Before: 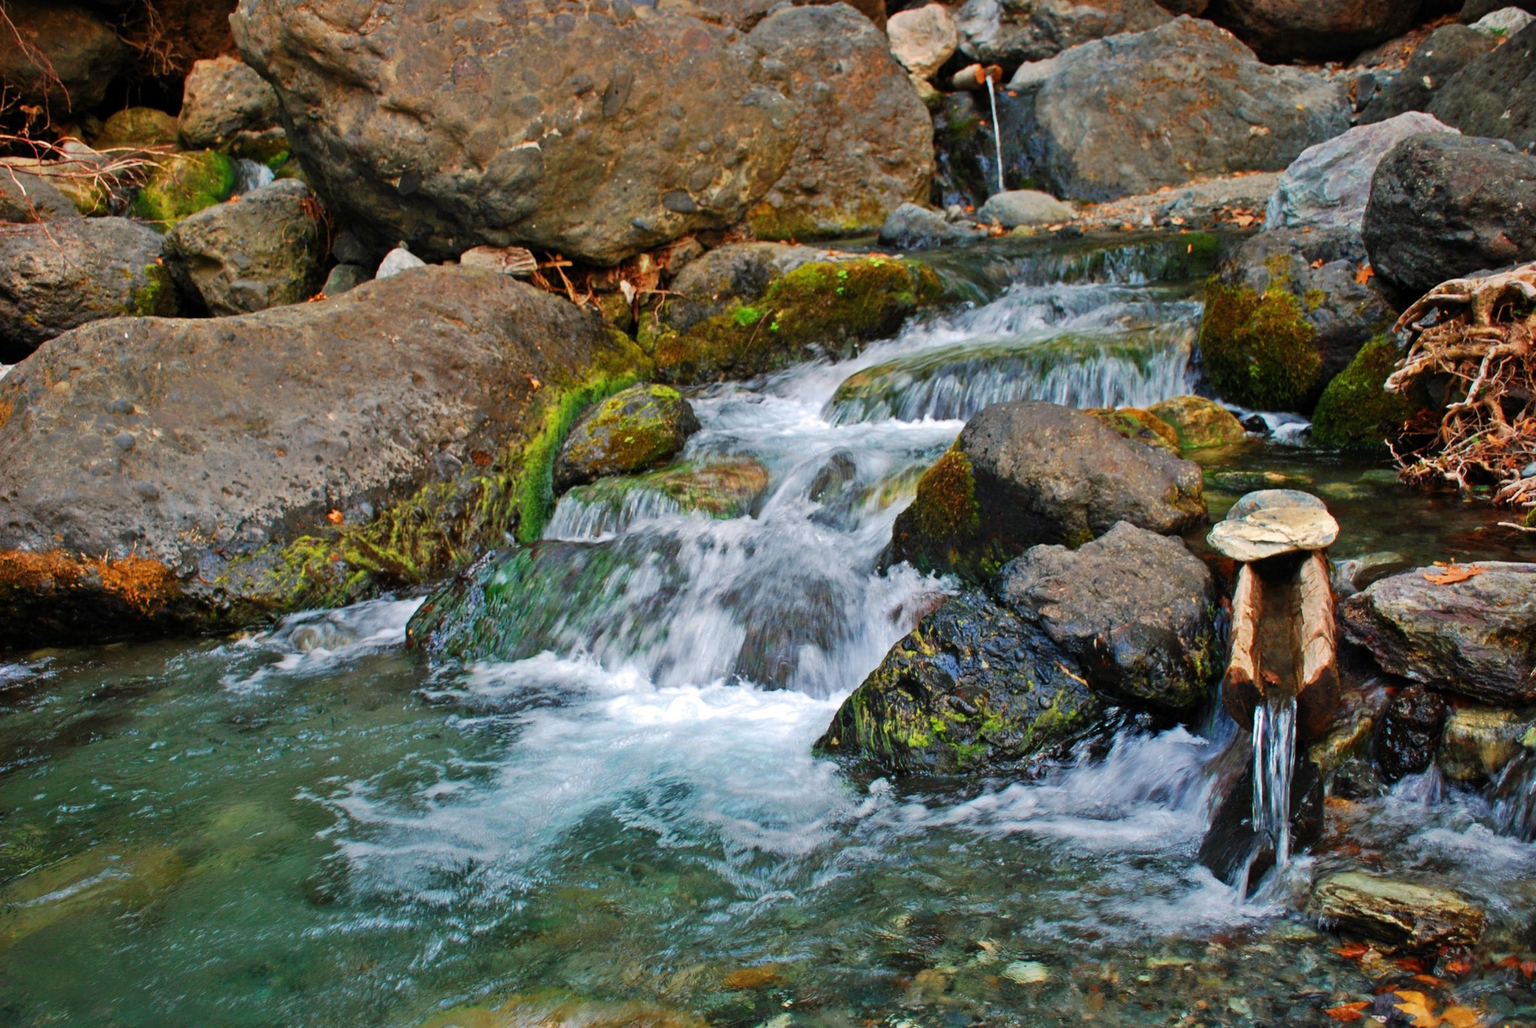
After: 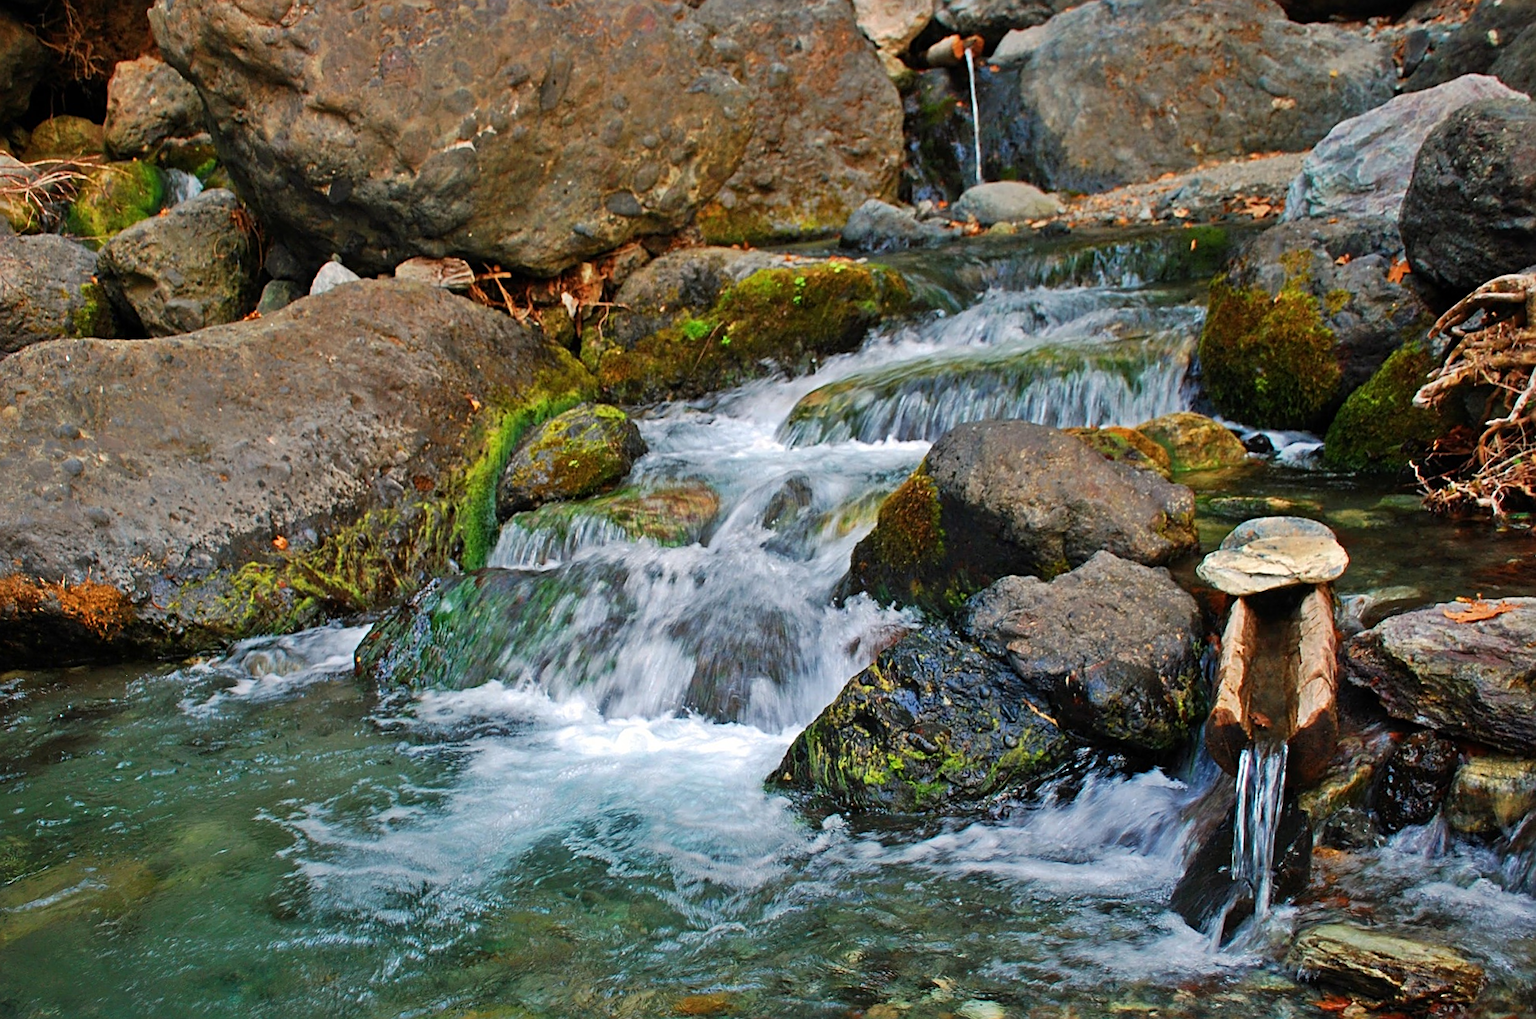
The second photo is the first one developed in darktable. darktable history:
rotate and perspective: rotation 0.062°, lens shift (vertical) 0.115, lens shift (horizontal) -0.133, crop left 0.047, crop right 0.94, crop top 0.061, crop bottom 0.94
sharpen: on, module defaults
color balance rgb: on, module defaults
